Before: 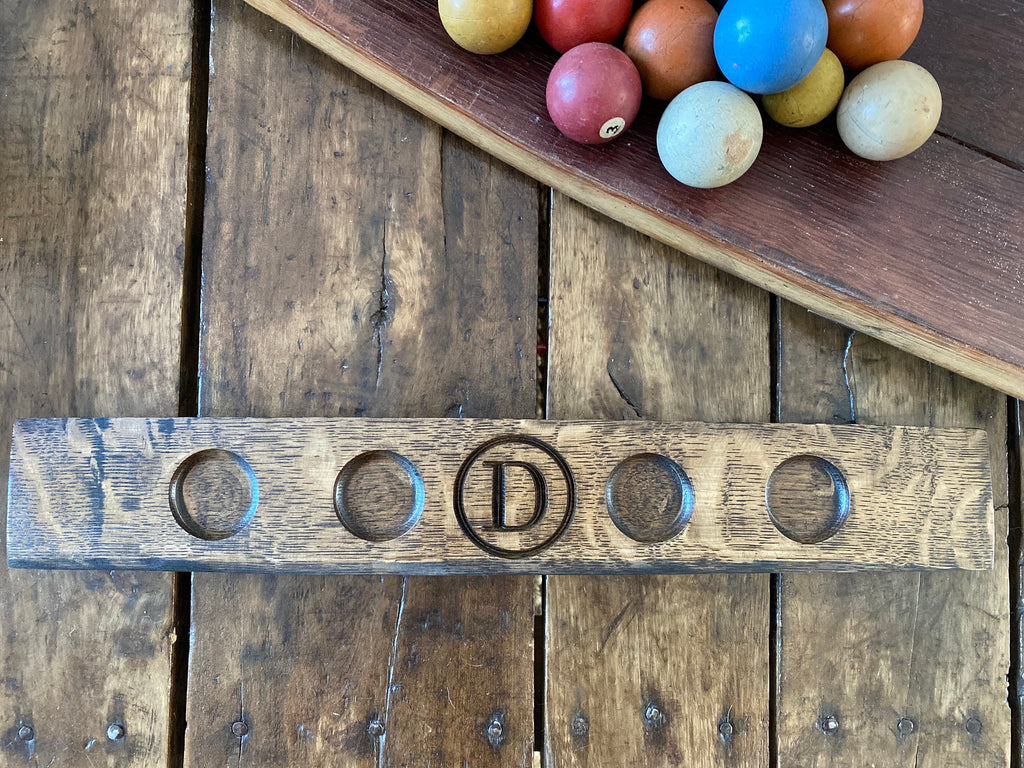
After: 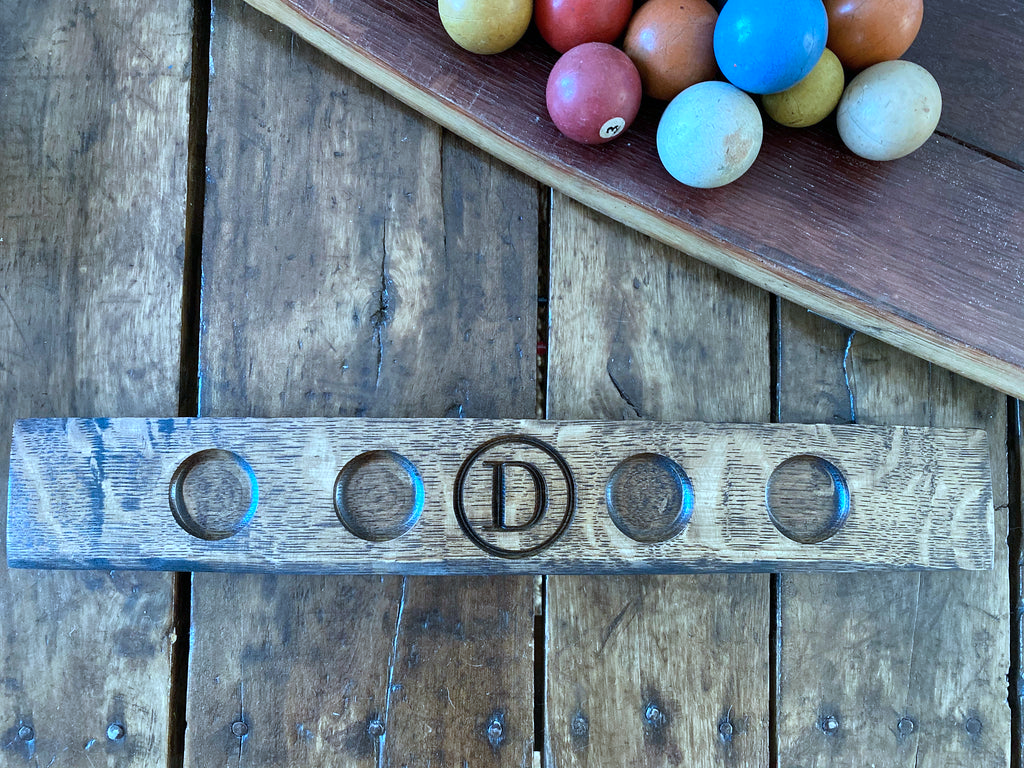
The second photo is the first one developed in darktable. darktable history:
color calibration: x 0.396, y 0.386, temperature 3669 K
white balance: red 0.986, blue 1.01
